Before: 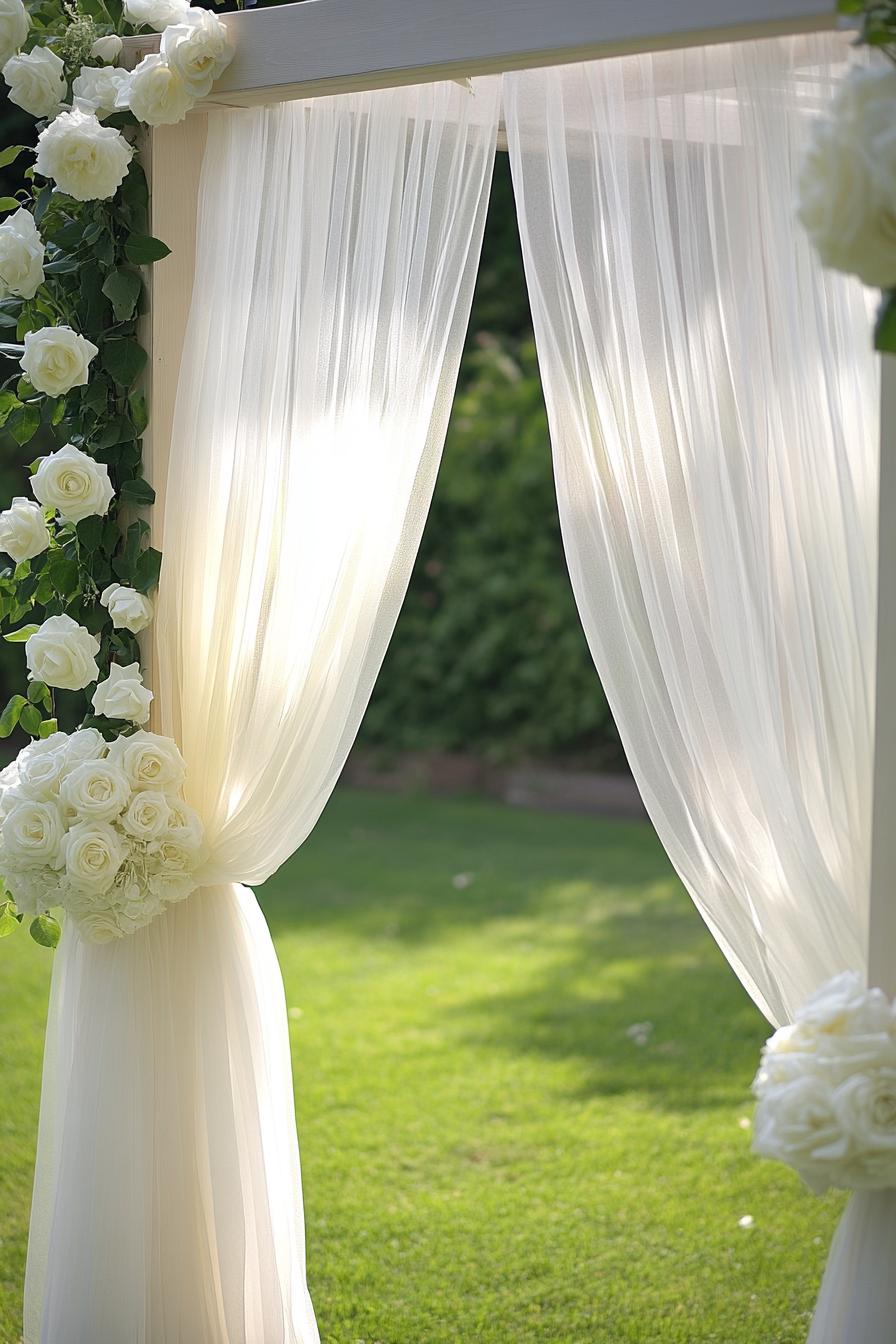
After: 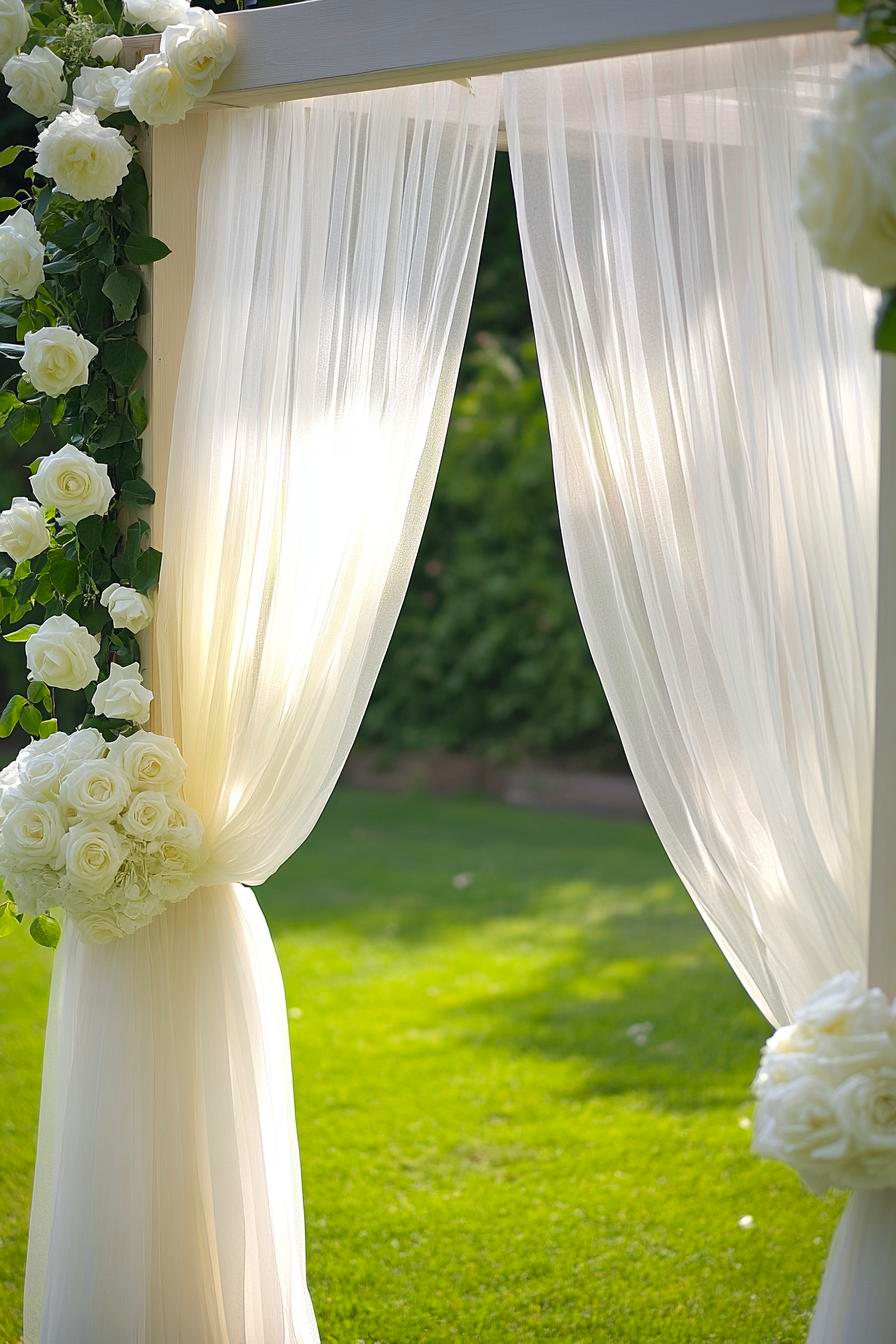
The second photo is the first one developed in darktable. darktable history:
color balance rgb: perceptual saturation grading › global saturation 30.297%
